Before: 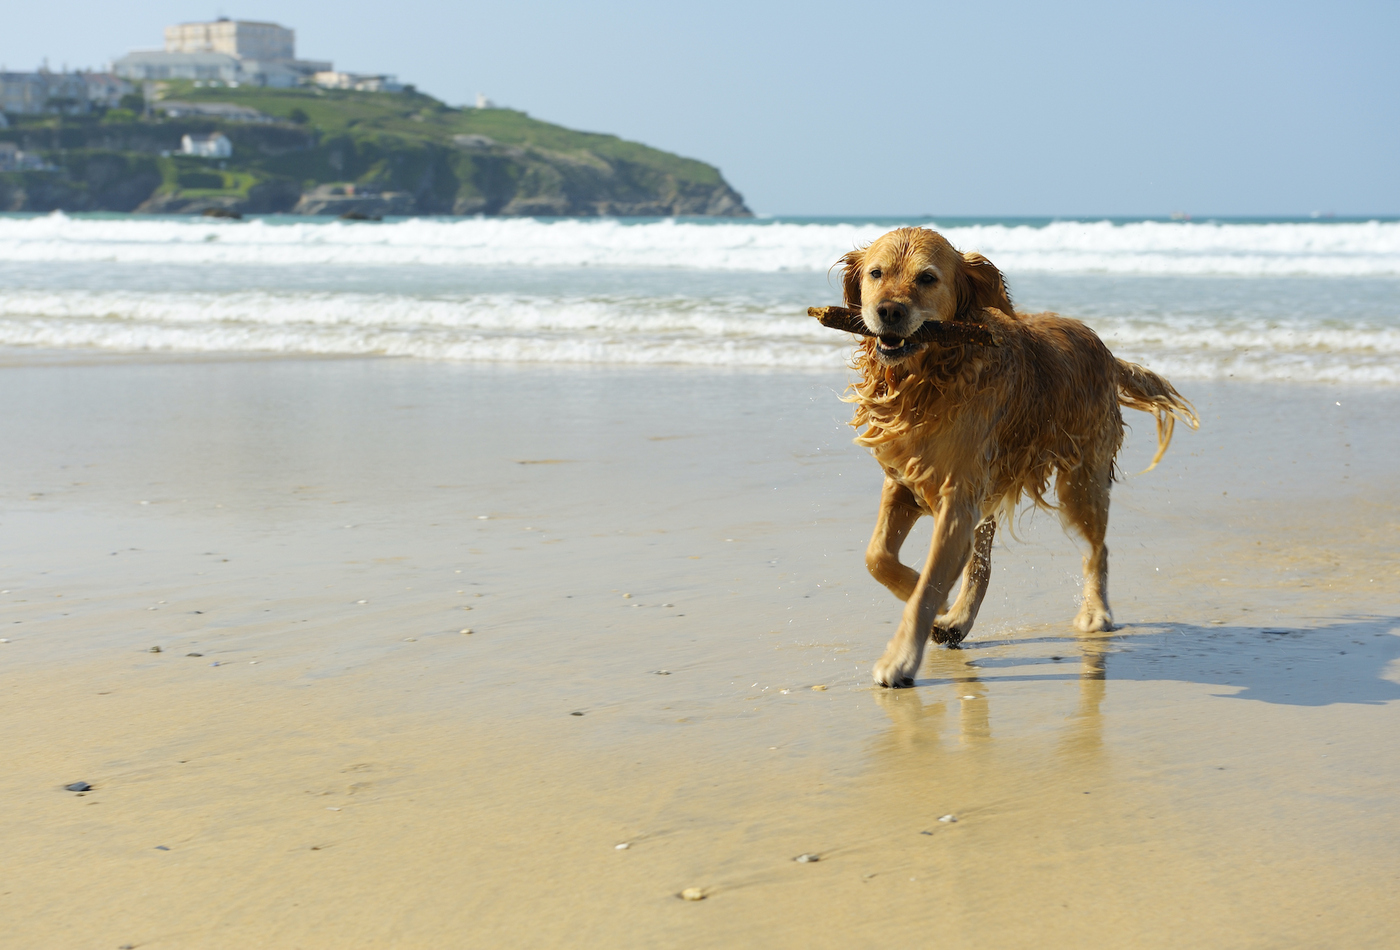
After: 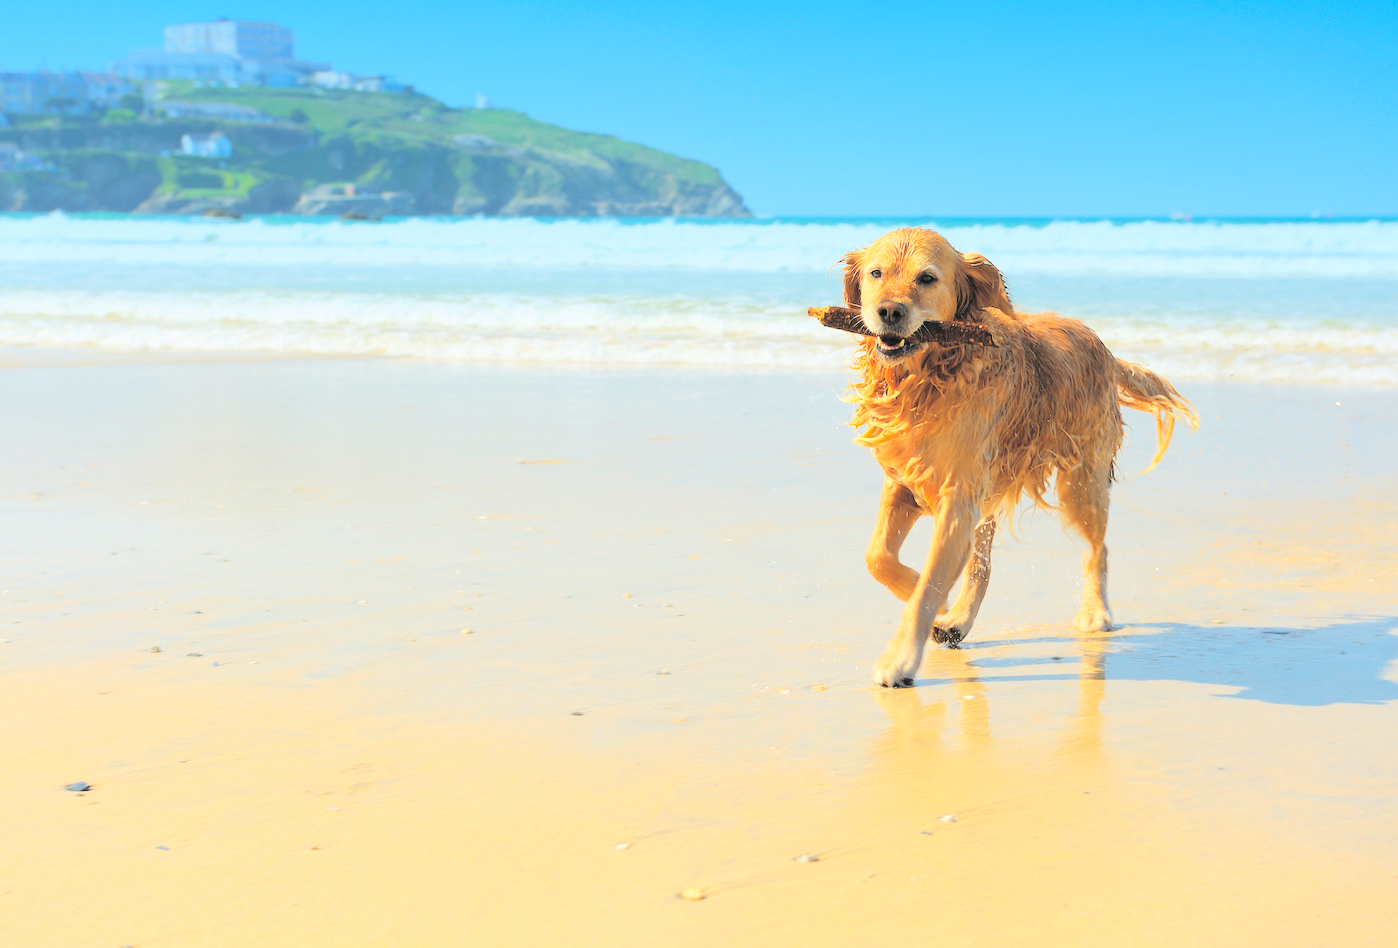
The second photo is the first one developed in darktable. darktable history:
contrast brightness saturation: brightness 0.28
crop: top 0.05%, bottom 0.098%
graduated density: density 2.02 EV, hardness 44%, rotation 0.374°, offset 8.21, hue 208.8°, saturation 97%
color calibration: illuminant same as pipeline (D50), adaptation none (bypass)
global tonemap: drago (0.7, 100)
color zones: curves: ch0 [(0, 0.613) (0.01, 0.613) (0.245, 0.448) (0.498, 0.529) (0.642, 0.665) (0.879, 0.777) (0.99, 0.613)]; ch1 [(0, 0) (0.143, 0) (0.286, 0) (0.429, 0) (0.571, 0) (0.714, 0) (0.857, 0)], mix -131.09%
